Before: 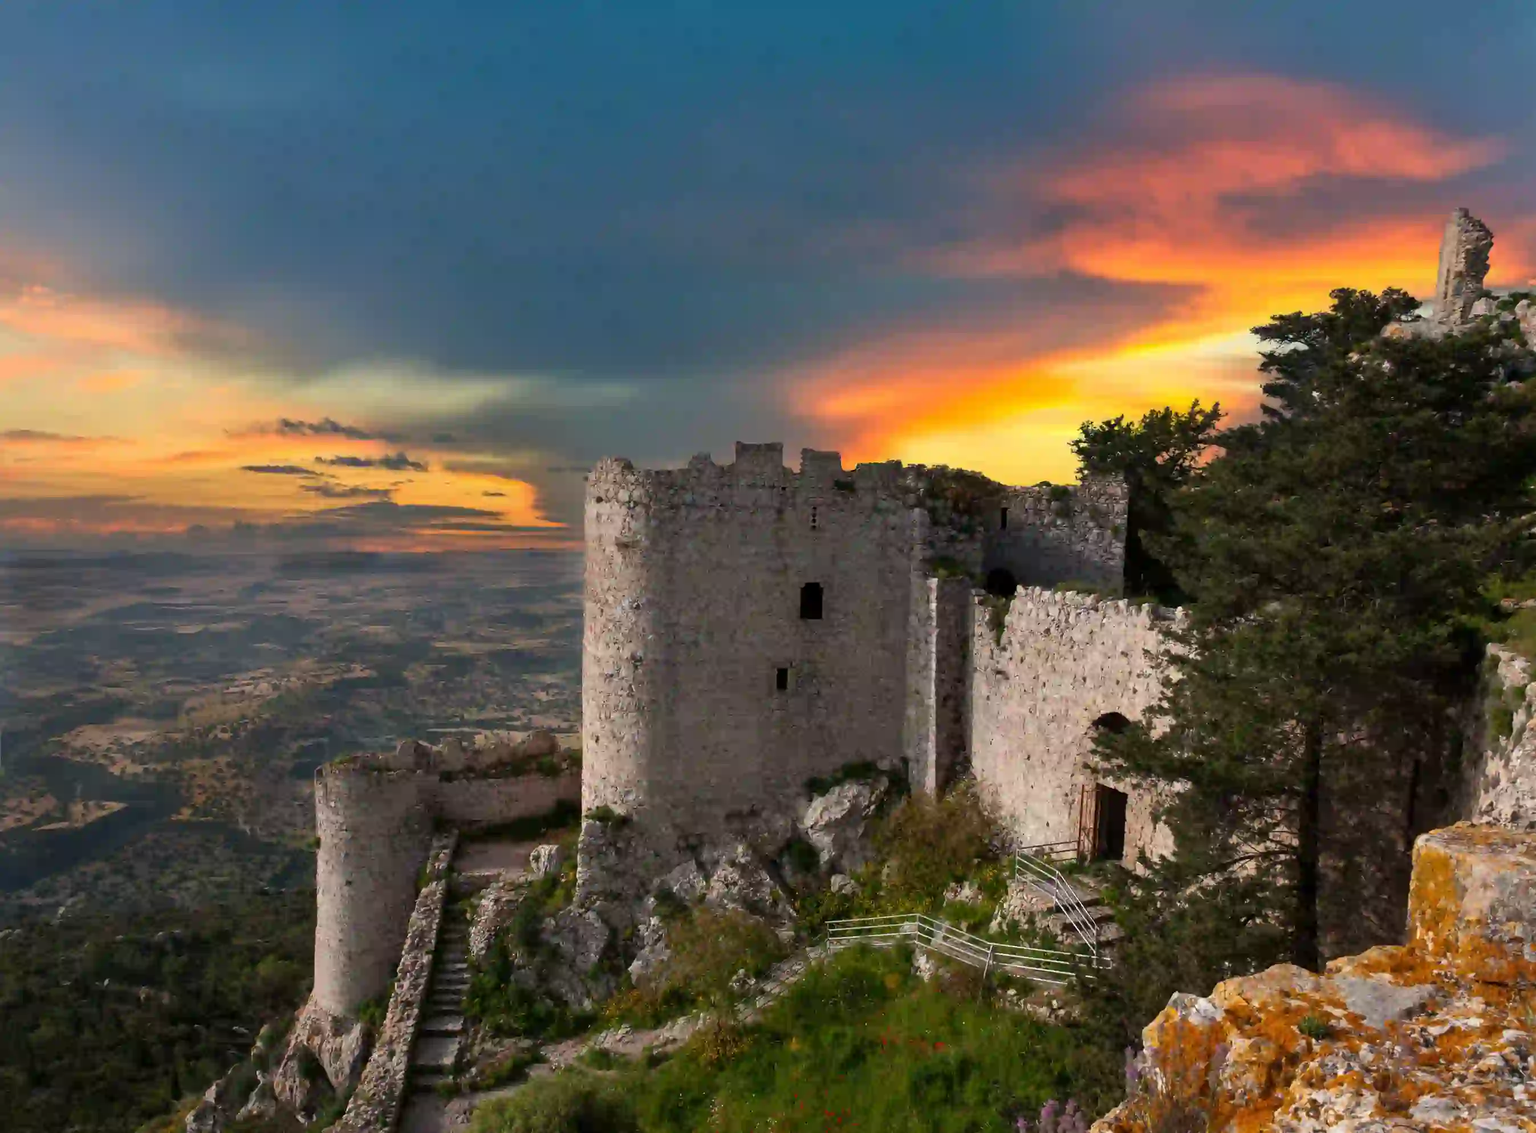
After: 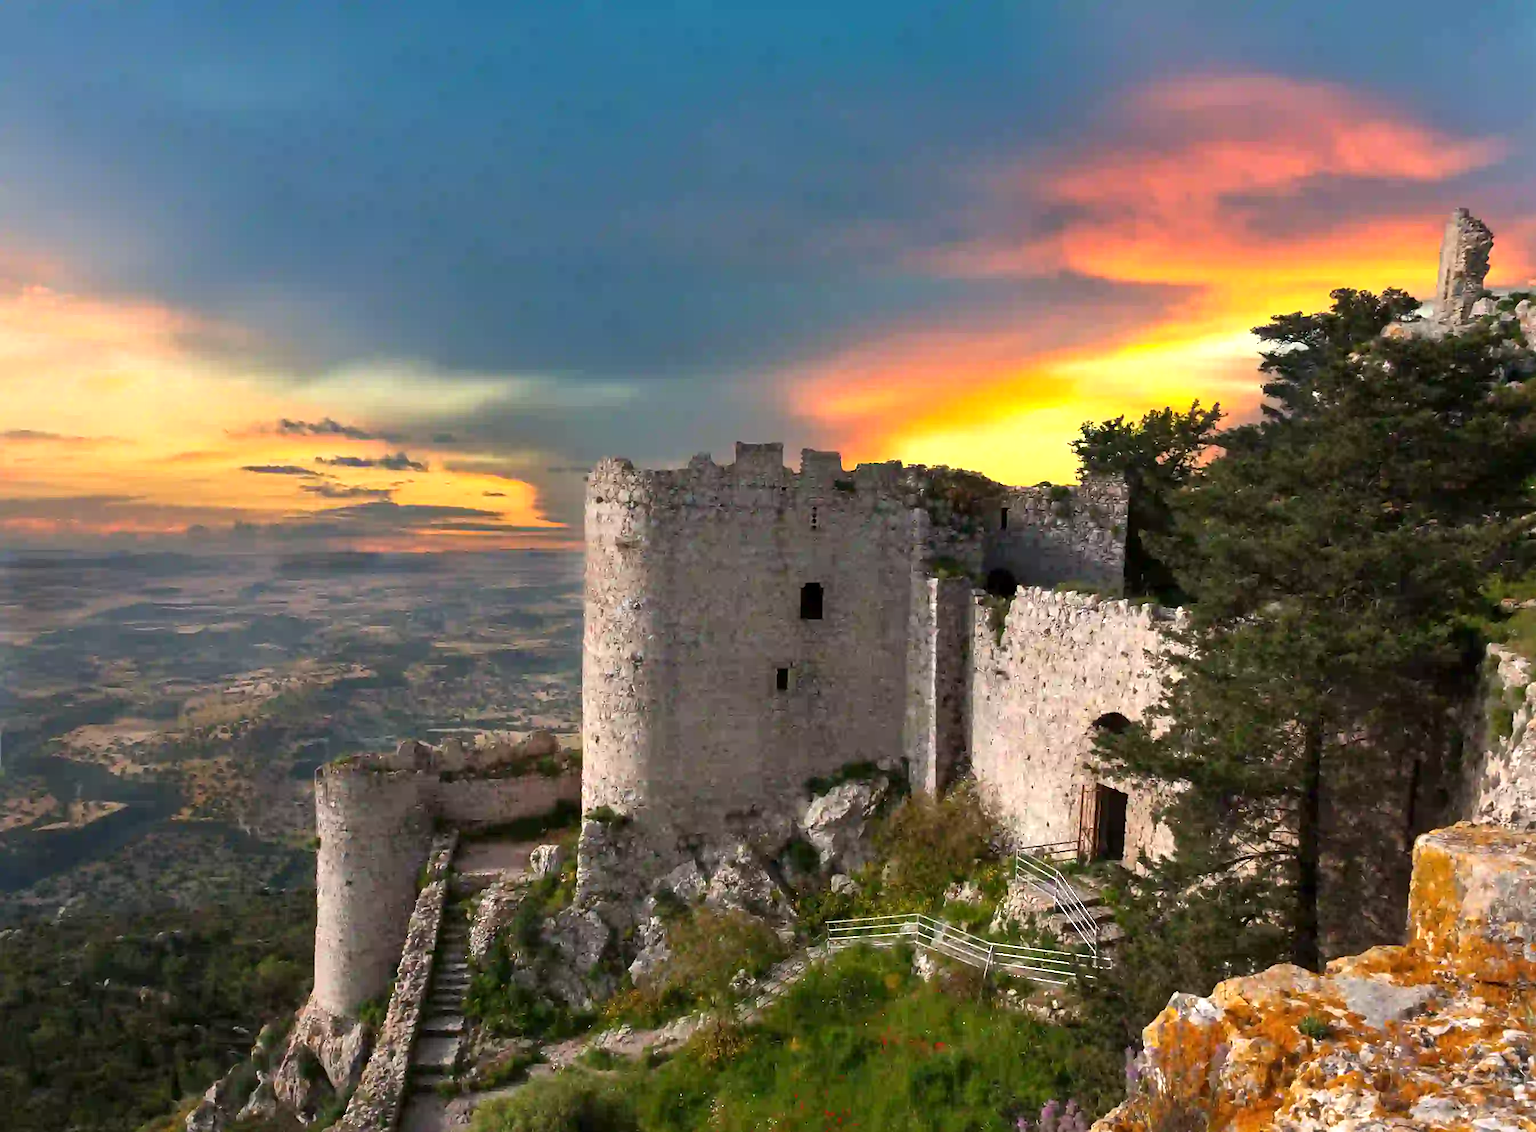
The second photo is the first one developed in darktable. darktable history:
sharpen: amount 0.204
exposure: exposure 0.6 EV, compensate exposure bias true, compensate highlight preservation false
